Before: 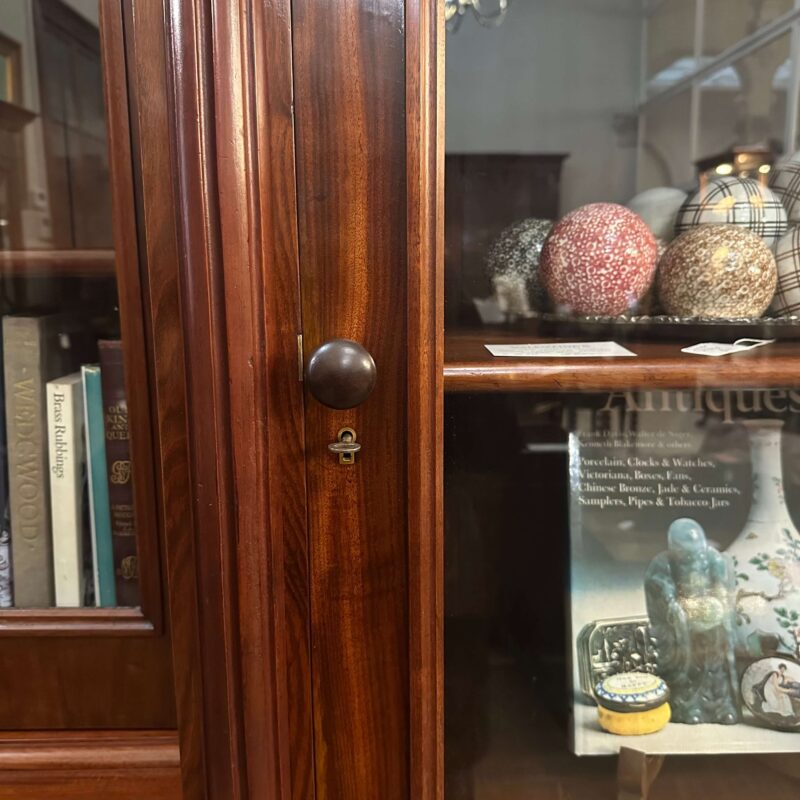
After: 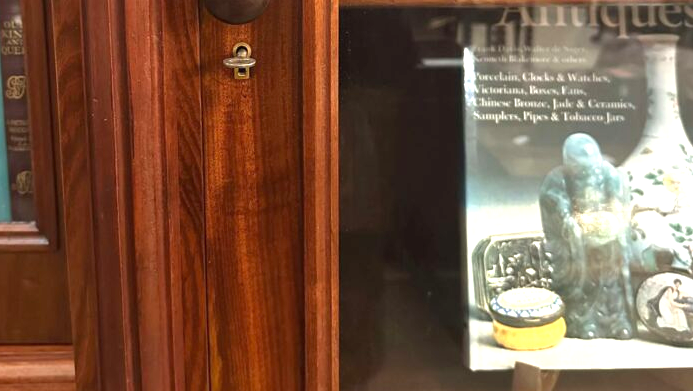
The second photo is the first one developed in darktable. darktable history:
shadows and highlights: shadows 25, highlights -25
exposure: exposure 1 EV, compensate highlight preservation false
crop and rotate: left 13.306%, top 48.129%, bottom 2.928%
